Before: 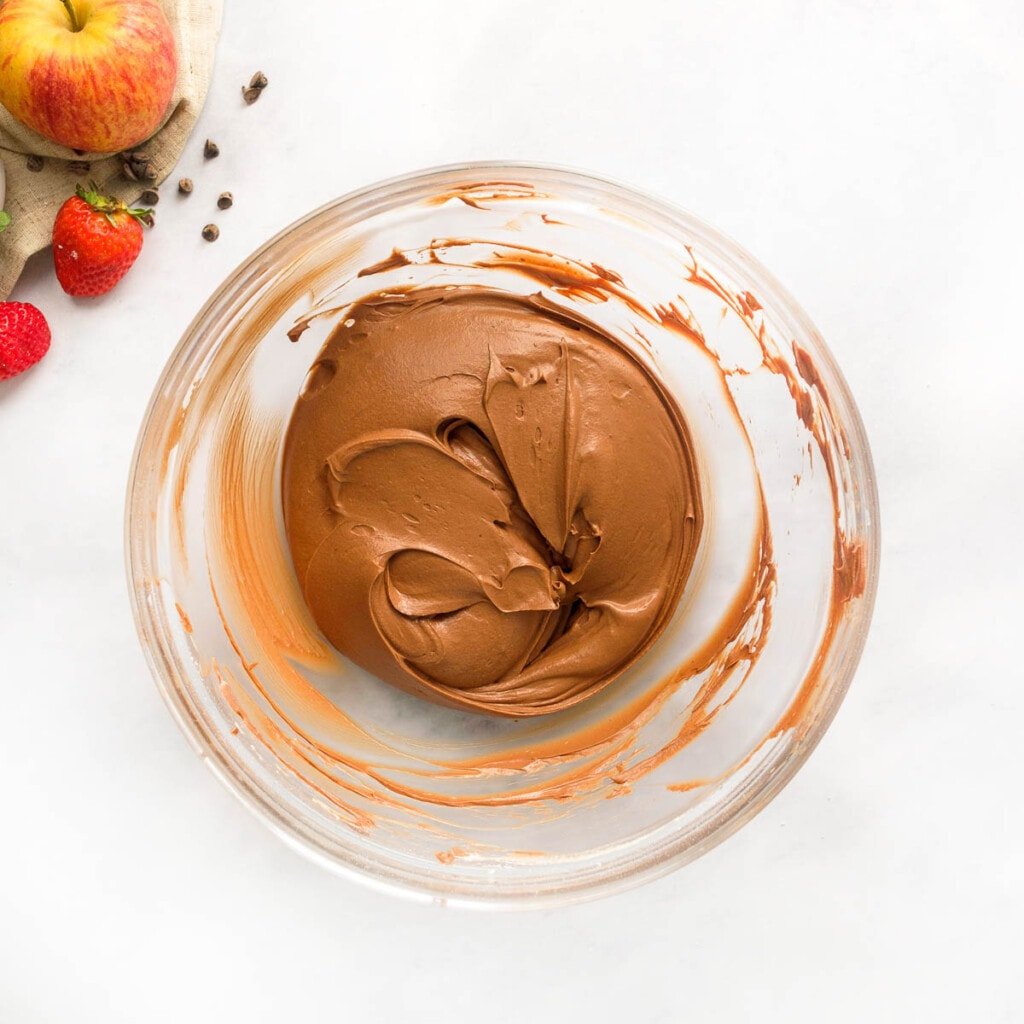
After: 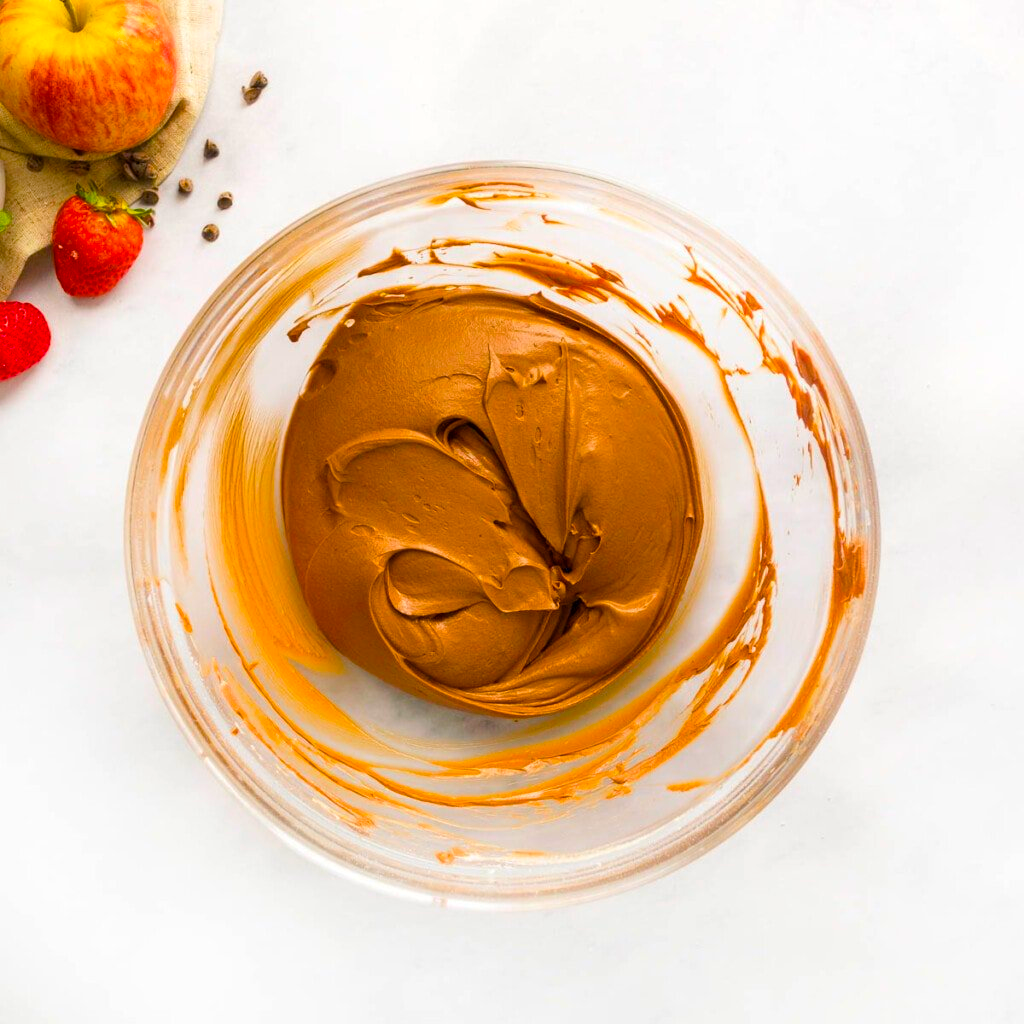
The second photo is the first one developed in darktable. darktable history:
white balance: emerald 1
color balance: output saturation 110%
color balance rgb: linear chroma grading › global chroma 15%, perceptual saturation grading › global saturation 30%
